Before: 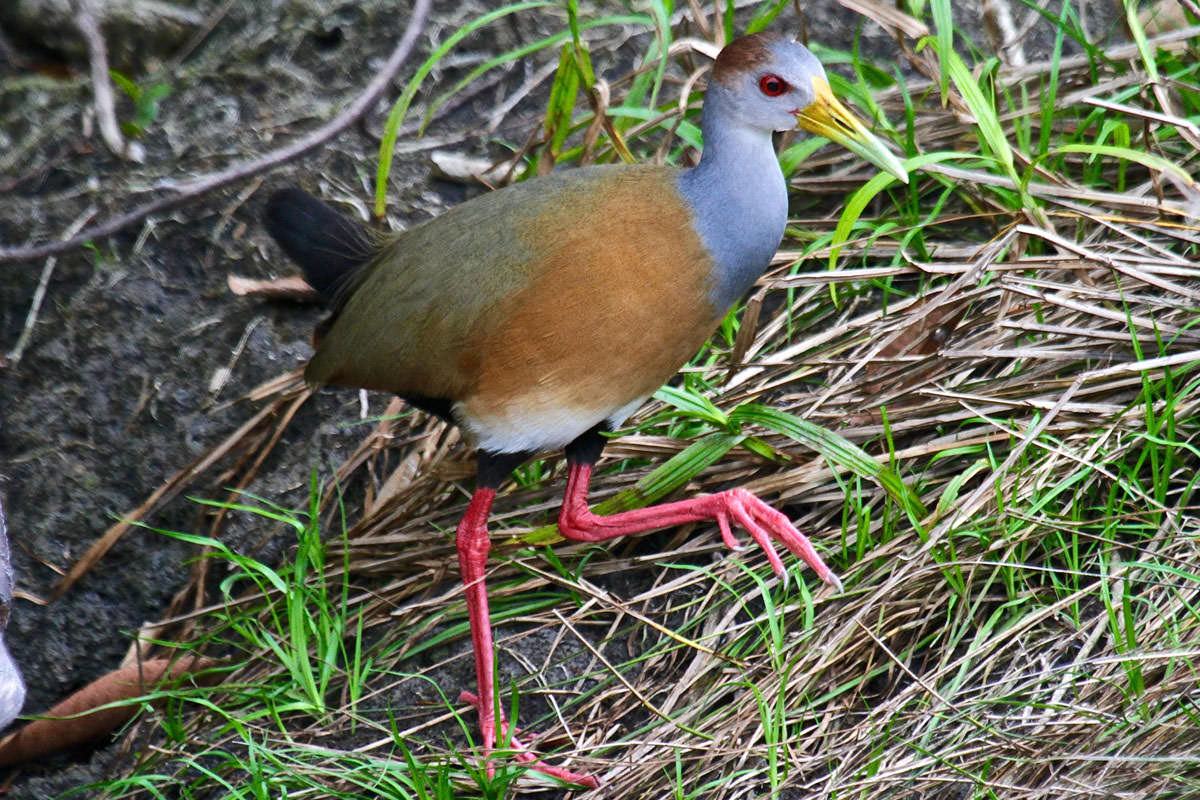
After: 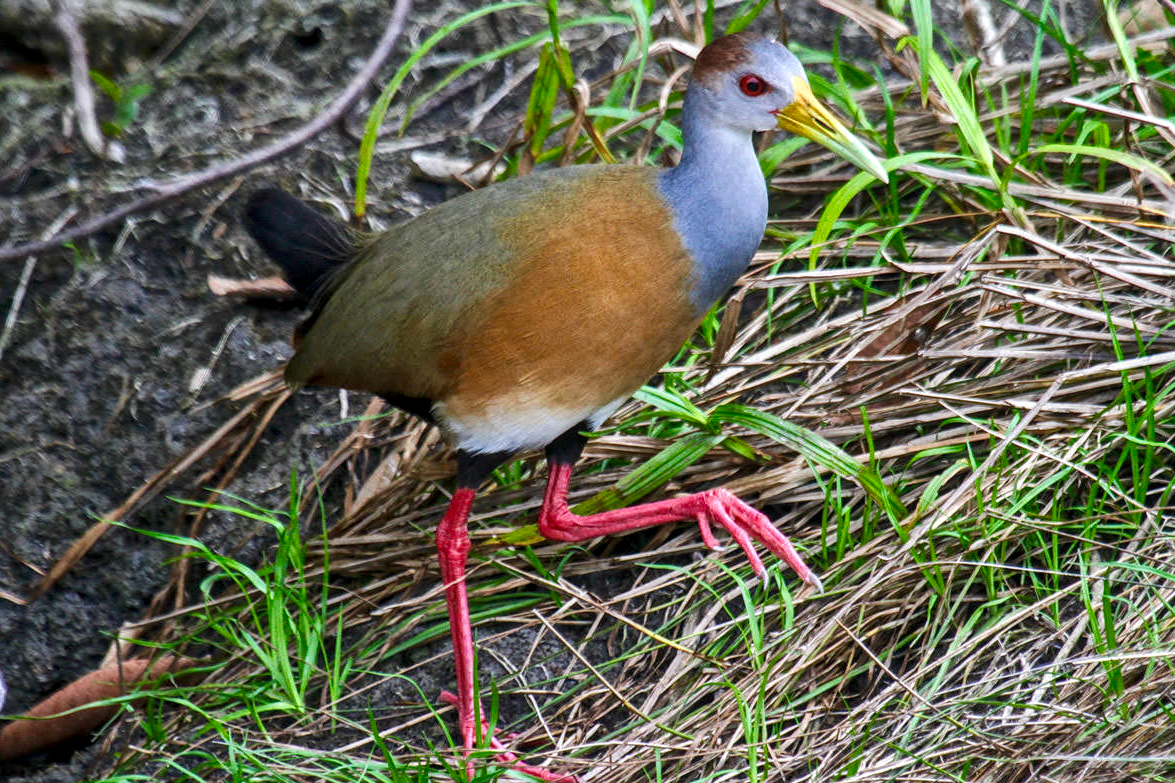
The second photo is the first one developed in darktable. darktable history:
color balance rgb: shadows fall-off 101%, linear chroma grading › mid-tones 7.63%, perceptual saturation grading › mid-tones 11.68%, mask middle-gray fulcrum 22.45%, global vibrance 10.11%, saturation formula JzAzBz (2021)
local contrast: on, module defaults
crop: left 1.743%, right 0.268%, bottom 2.011%
